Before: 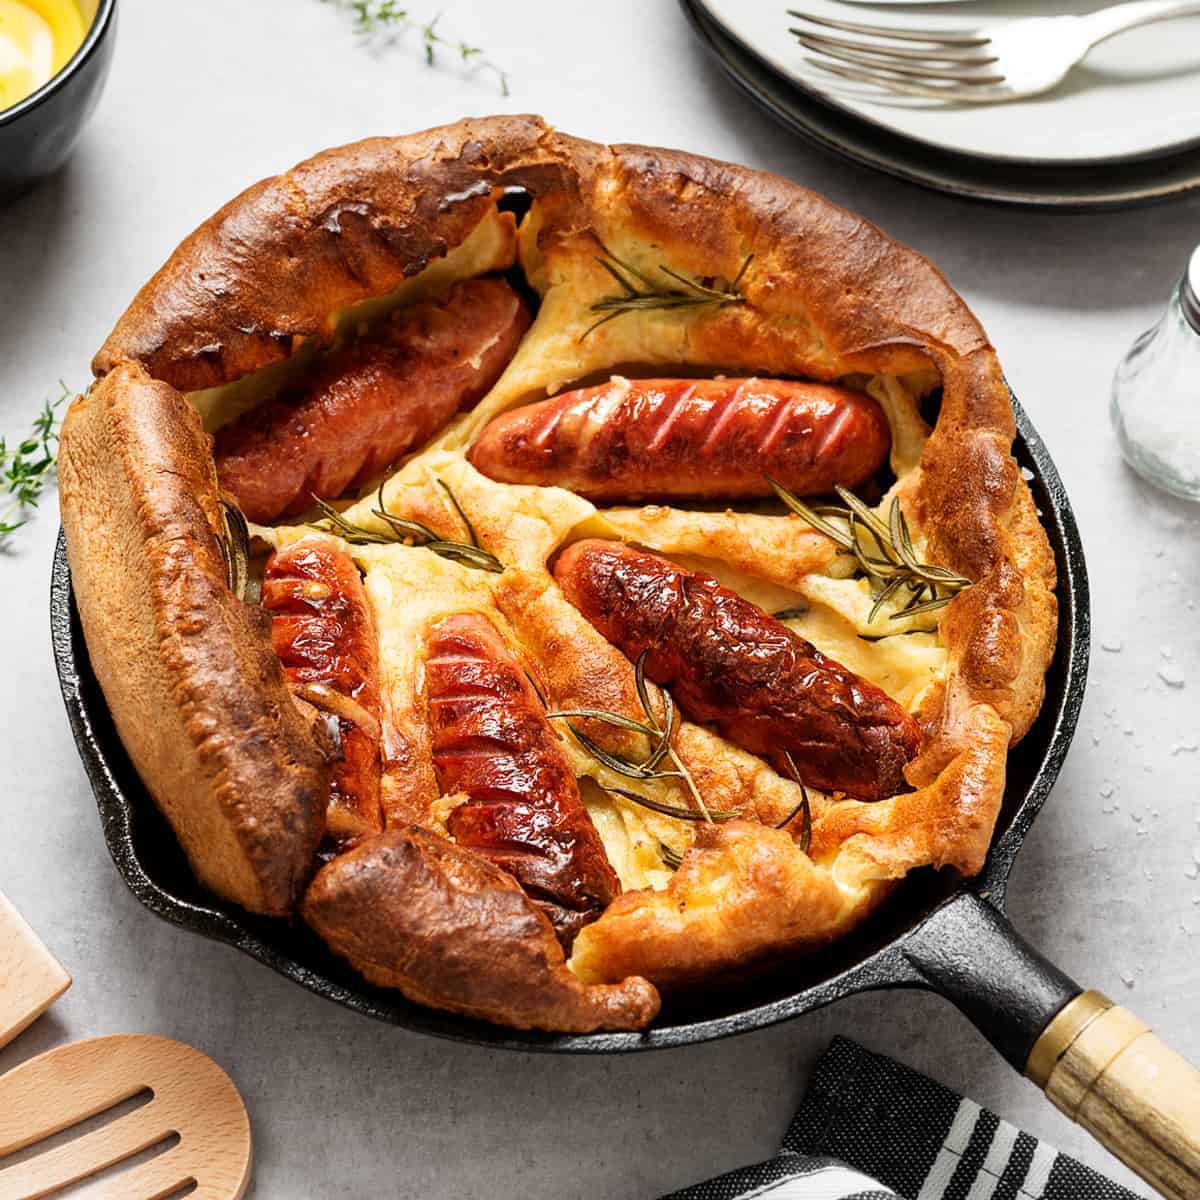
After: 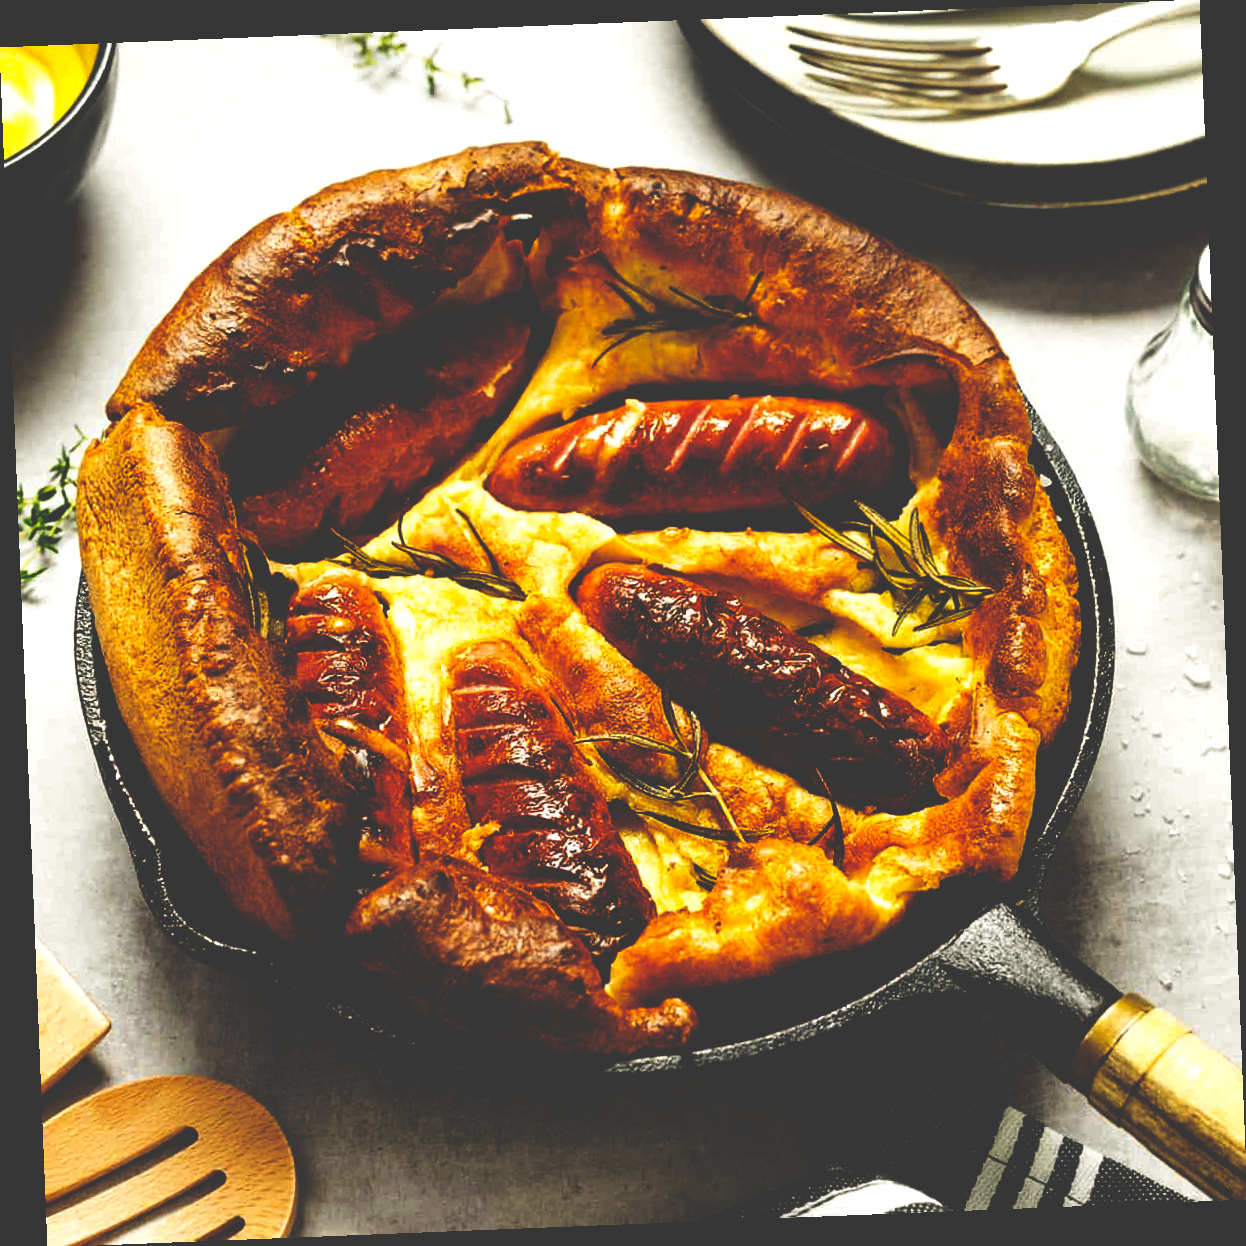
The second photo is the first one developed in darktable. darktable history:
base curve: curves: ch0 [(0, 0.036) (0.083, 0.04) (0.804, 1)], preserve colors none
rgb curve: curves: ch2 [(0, 0) (0.567, 0.512) (1, 1)], mode RGB, independent channels
rotate and perspective: rotation -2.29°, automatic cropping off
color contrast: green-magenta contrast 0.8, blue-yellow contrast 1.1, unbound 0
